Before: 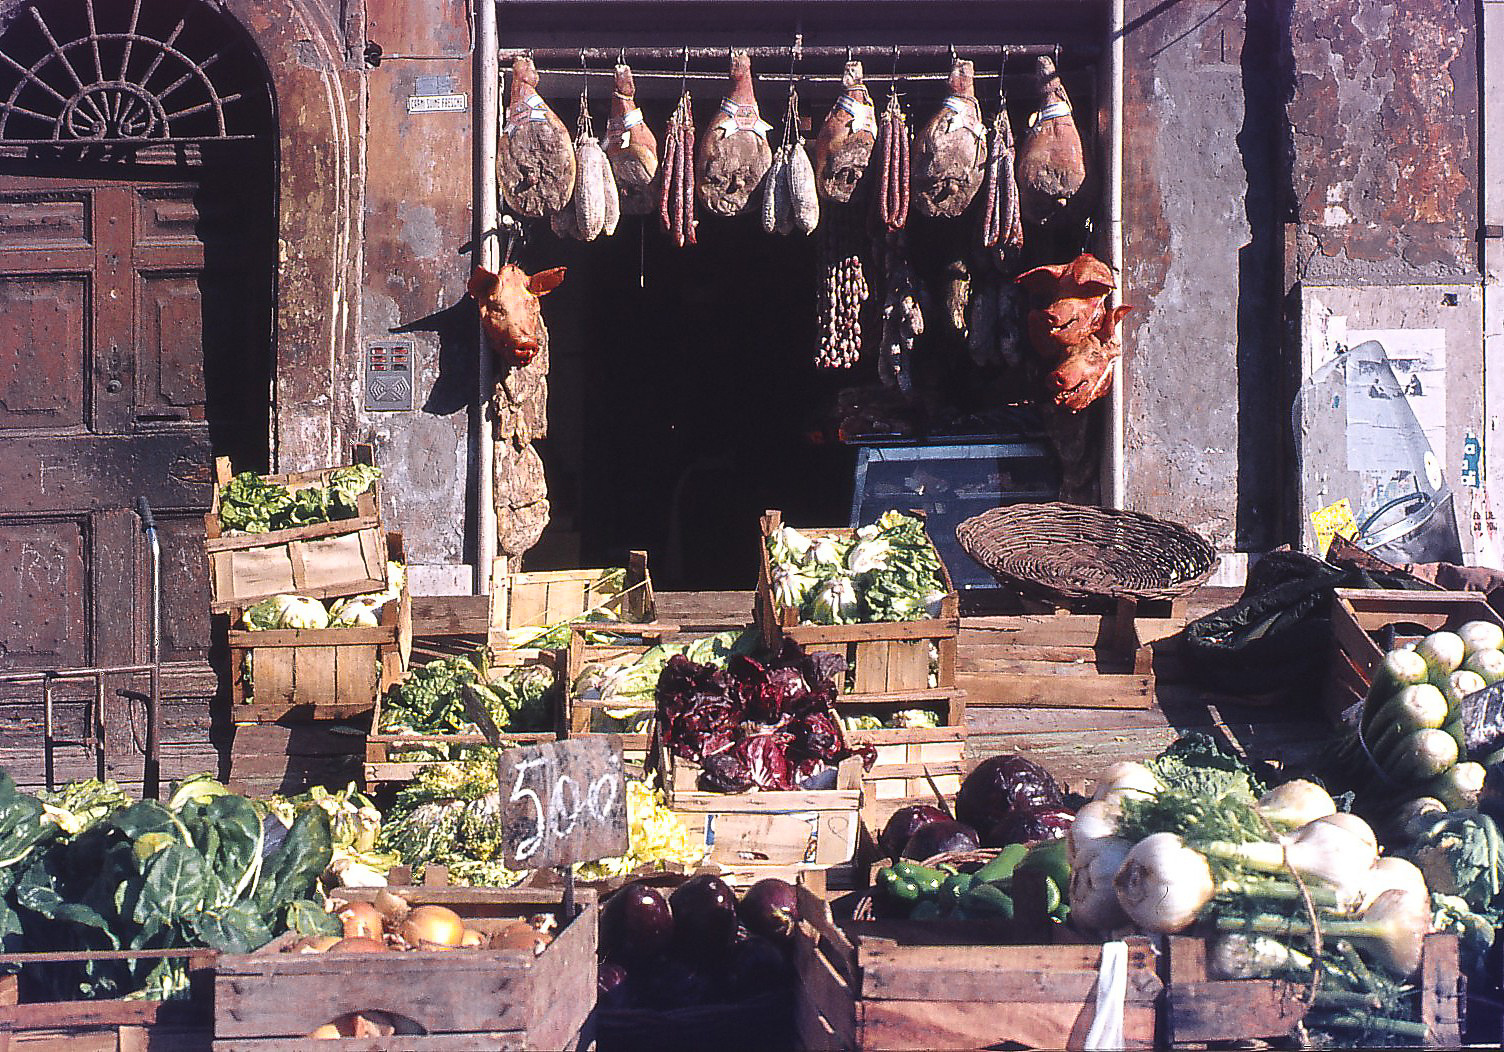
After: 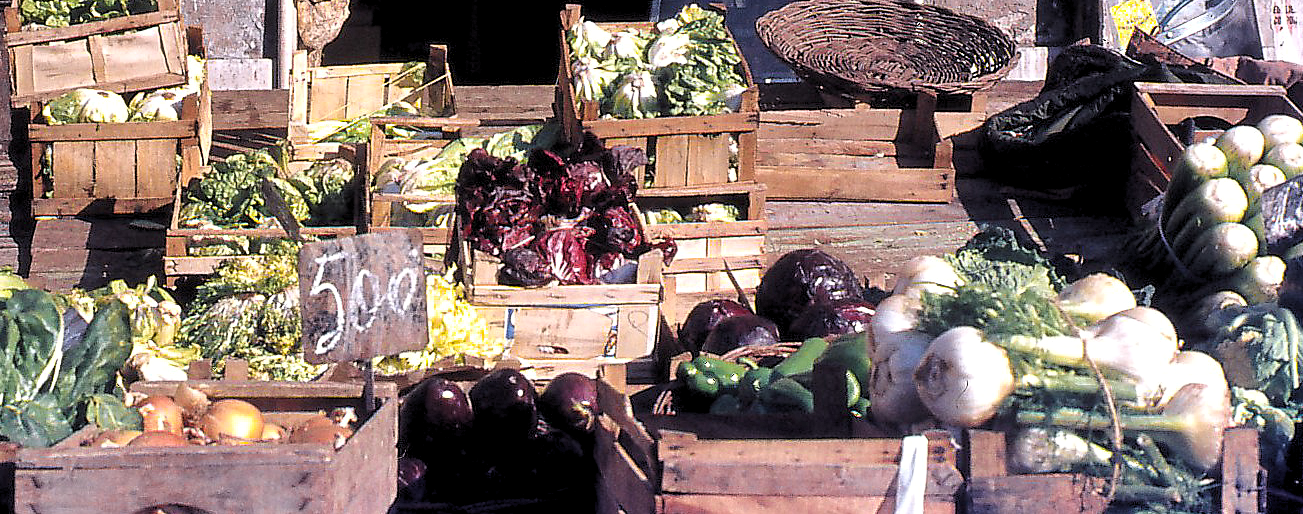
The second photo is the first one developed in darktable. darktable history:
crop and rotate: left 13.306%, top 48.129%, bottom 2.928%
rgb levels: levels [[0.013, 0.434, 0.89], [0, 0.5, 1], [0, 0.5, 1]]
shadows and highlights: shadows -20, white point adjustment -2, highlights -35
